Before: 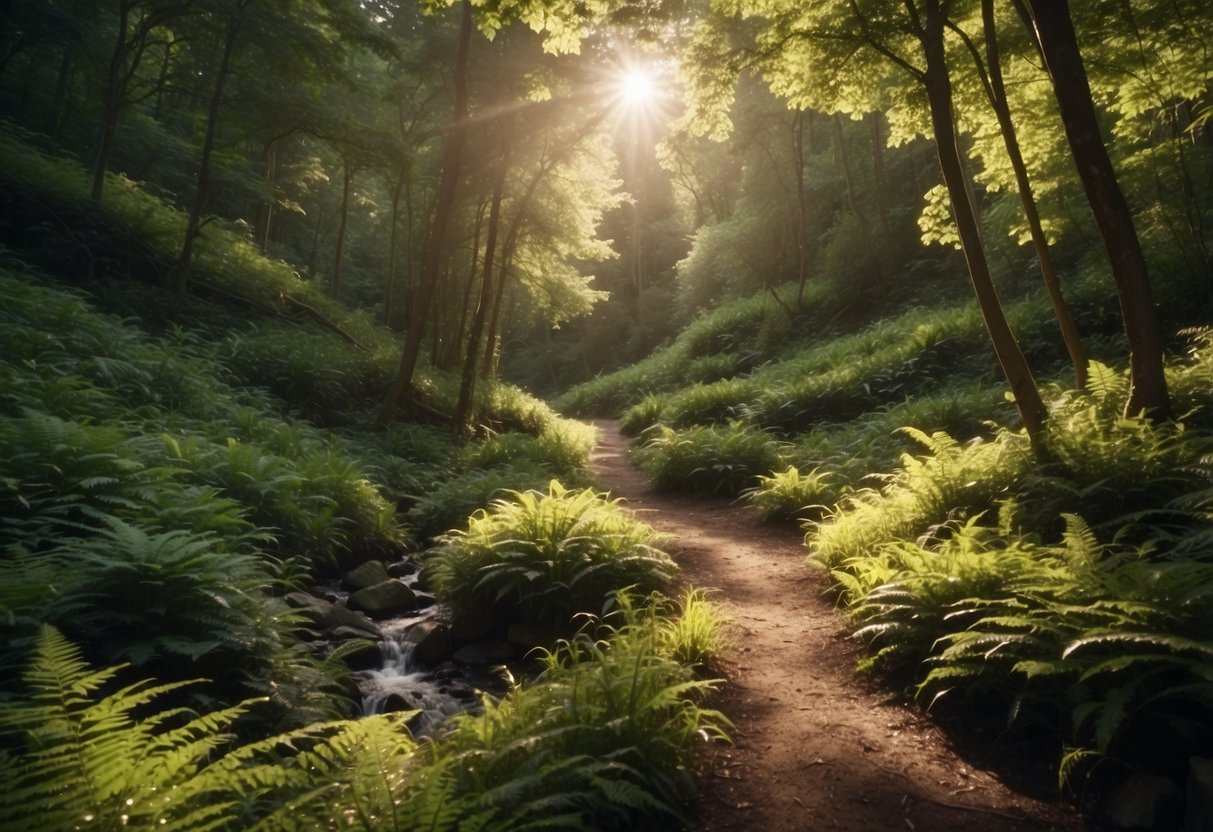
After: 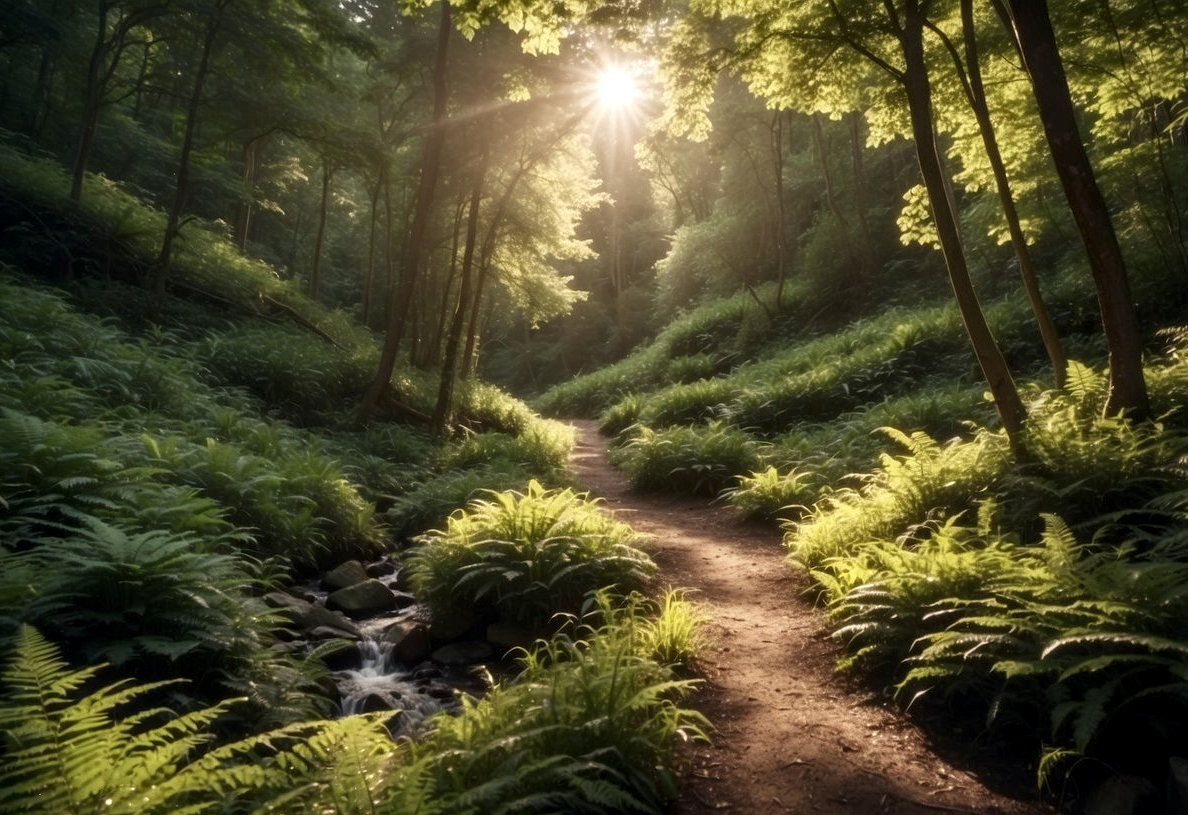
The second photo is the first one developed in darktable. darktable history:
tone equalizer: -8 EV -0.55 EV
crop: left 1.743%, right 0.268%, bottom 2.011%
local contrast: detail 130%
